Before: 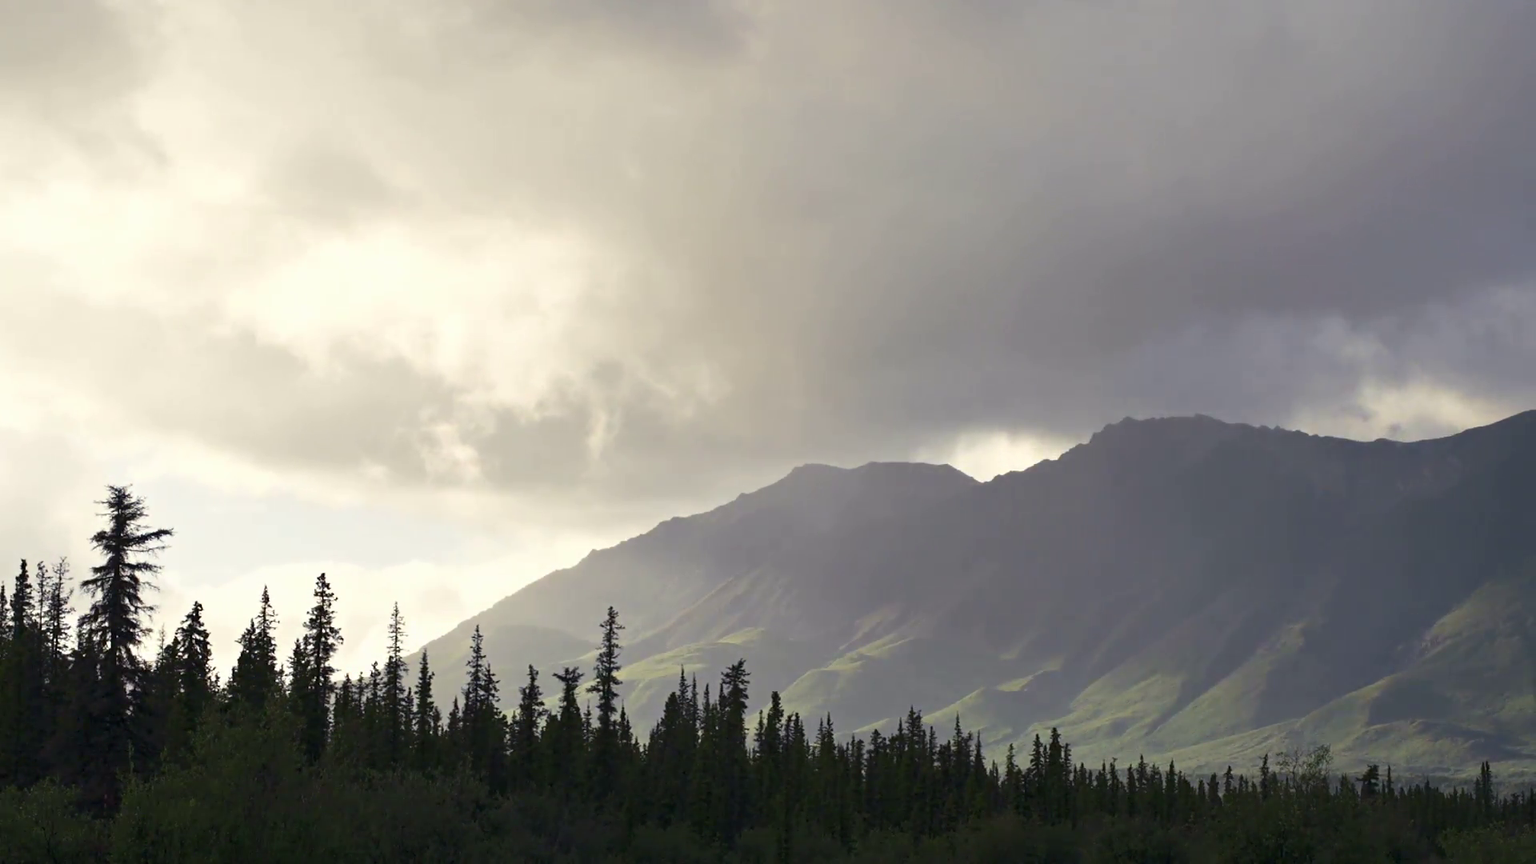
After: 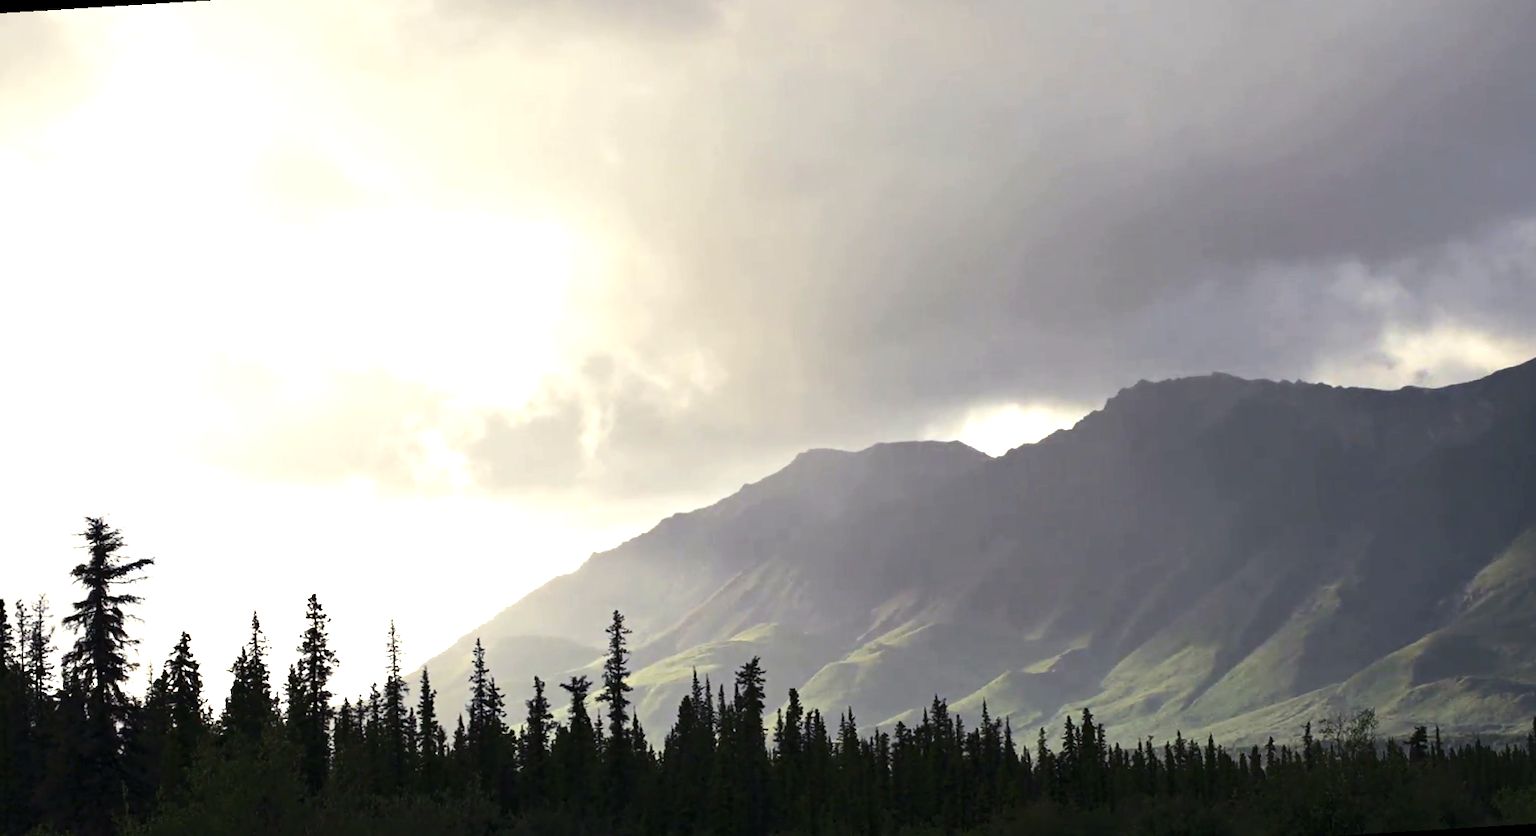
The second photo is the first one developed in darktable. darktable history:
rotate and perspective: rotation -3.52°, crop left 0.036, crop right 0.964, crop top 0.081, crop bottom 0.919
tone equalizer: -8 EV -0.75 EV, -7 EV -0.7 EV, -6 EV -0.6 EV, -5 EV -0.4 EV, -3 EV 0.4 EV, -2 EV 0.6 EV, -1 EV 0.7 EV, +0 EV 0.75 EV, edges refinement/feathering 500, mask exposure compensation -1.57 EV, preserve details no
